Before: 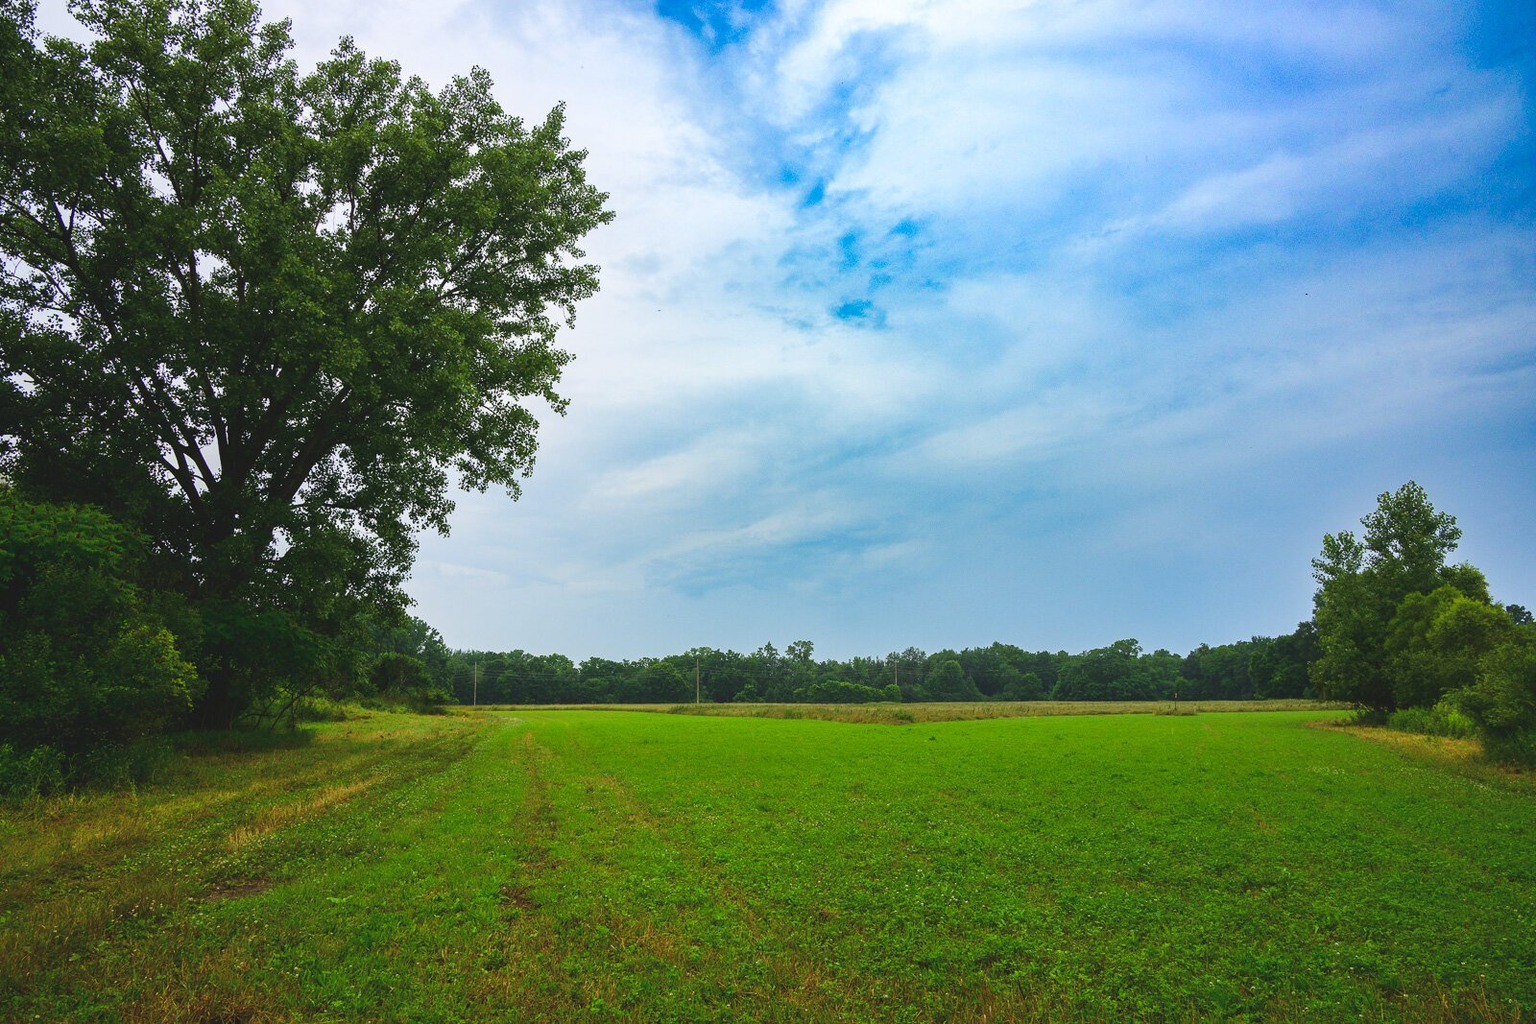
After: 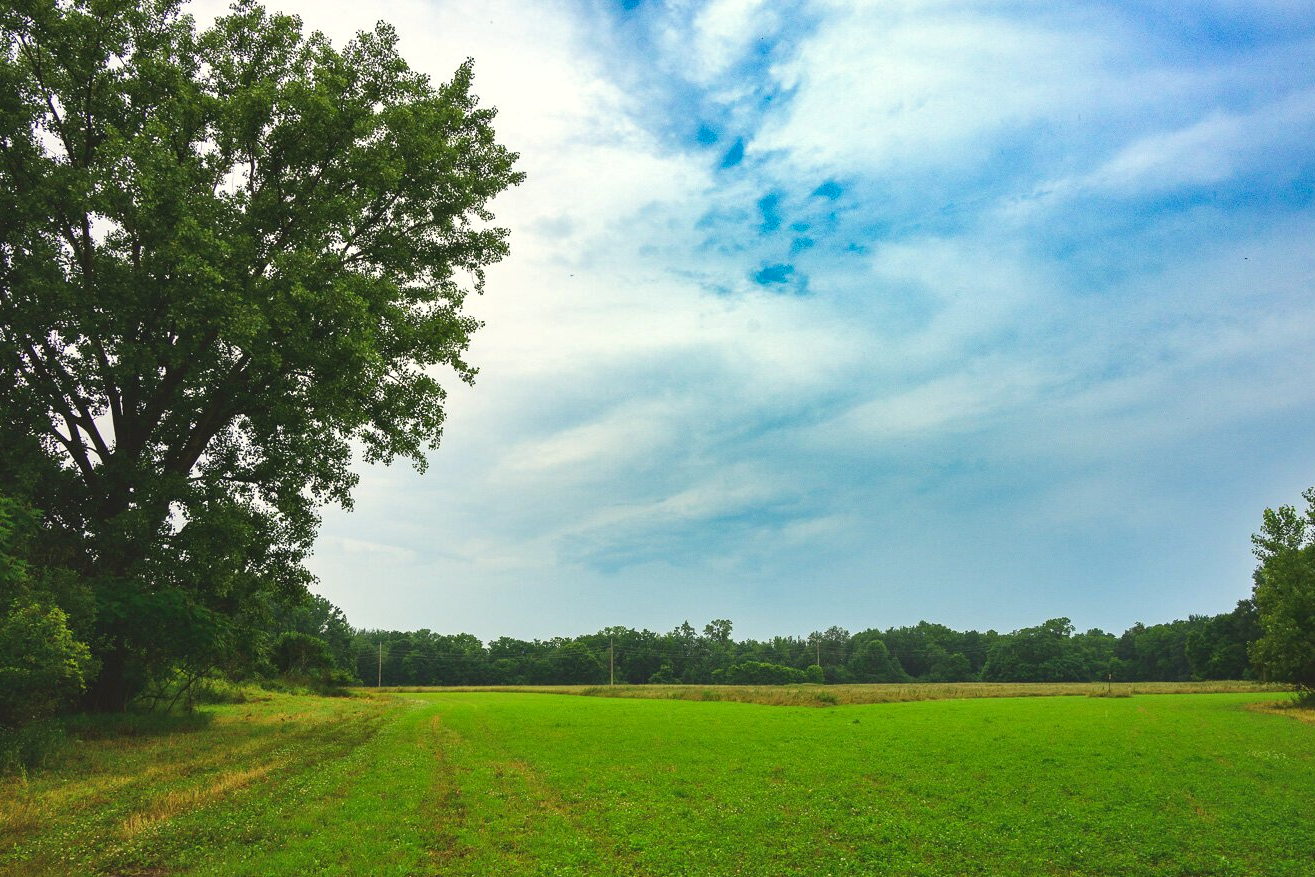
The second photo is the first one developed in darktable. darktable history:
exposure: exposure 0.2 EV, compensate highlight preservation false
shadows and highlights: shadows 35, highlights -35, soften with gaussian
crop and rotate: left 7.196%, top 4.574%, right 10.605%, bottom 13.178%
white balance: red 1.029, blue 0.92
